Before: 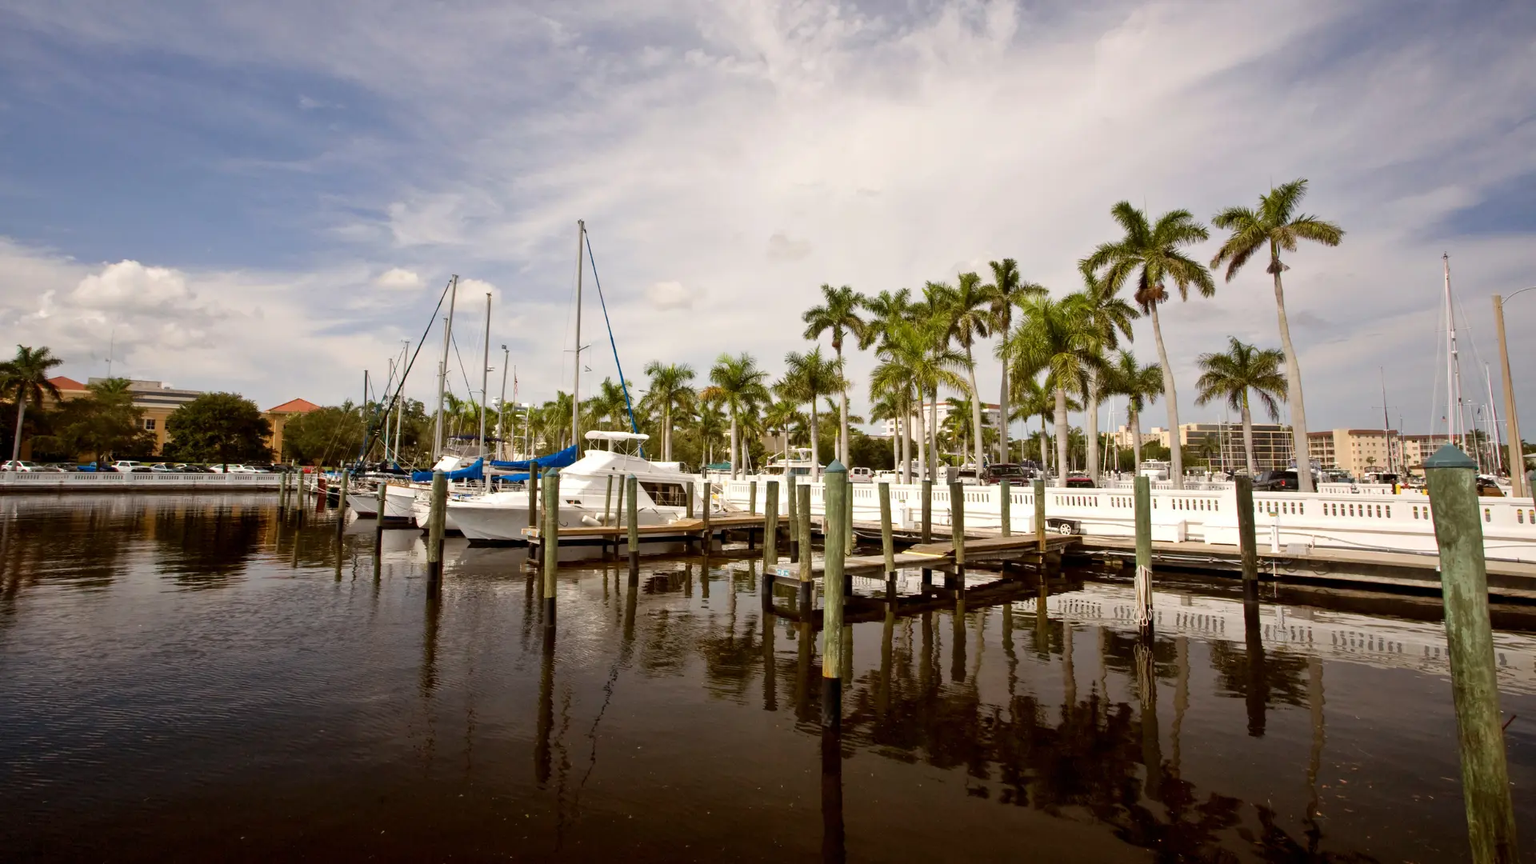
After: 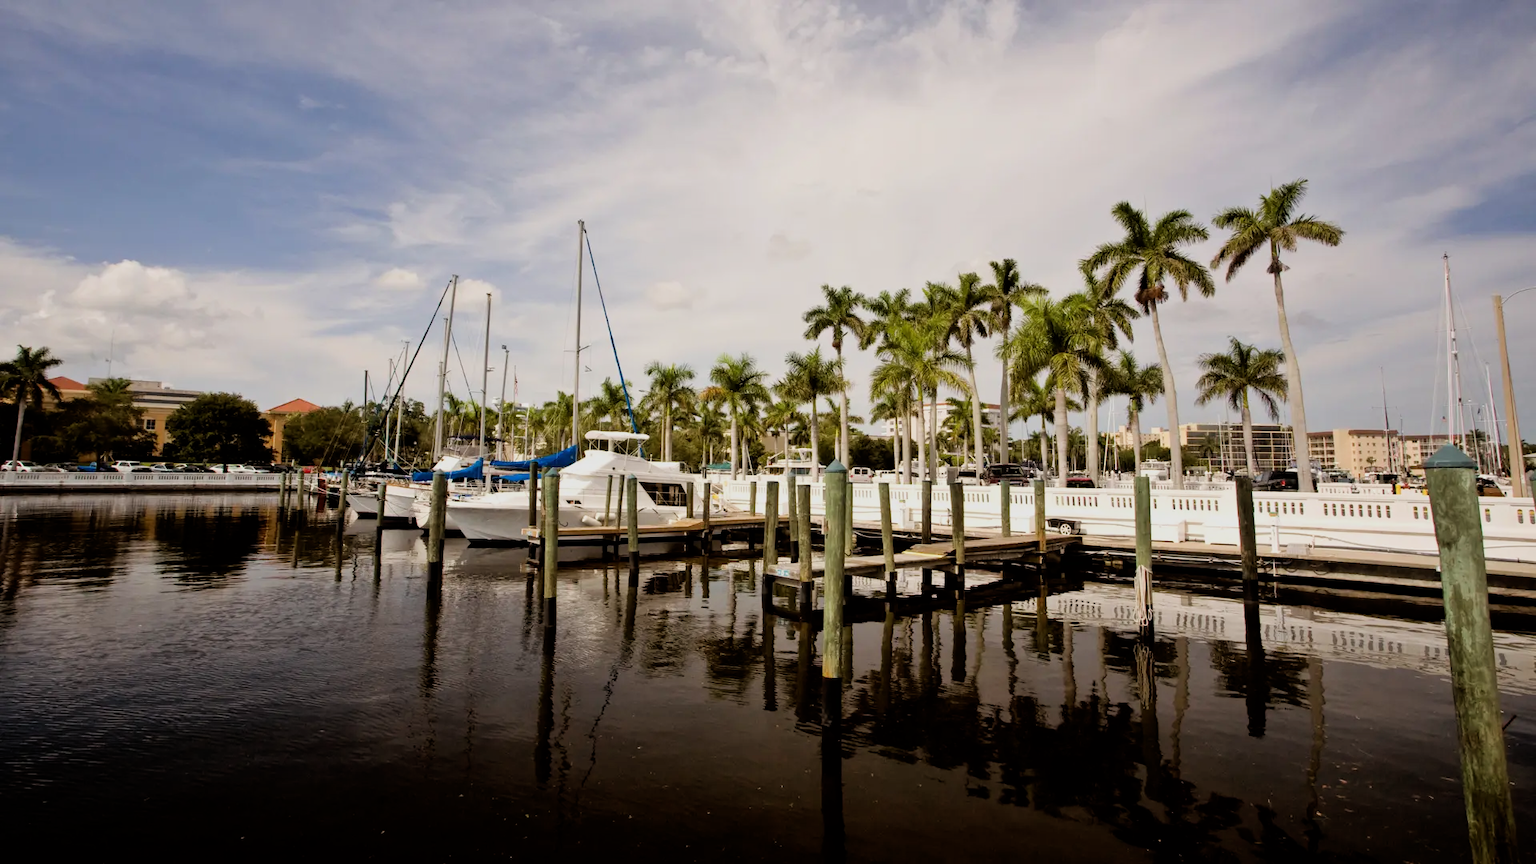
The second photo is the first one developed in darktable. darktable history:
filmic rgb: black relative exposure -8.02 EV, white relative exposure 4.05 EV, hardness 4.17, latitude 49.68%, contrast 1.101, iterations of high-quality reconstruction 0
